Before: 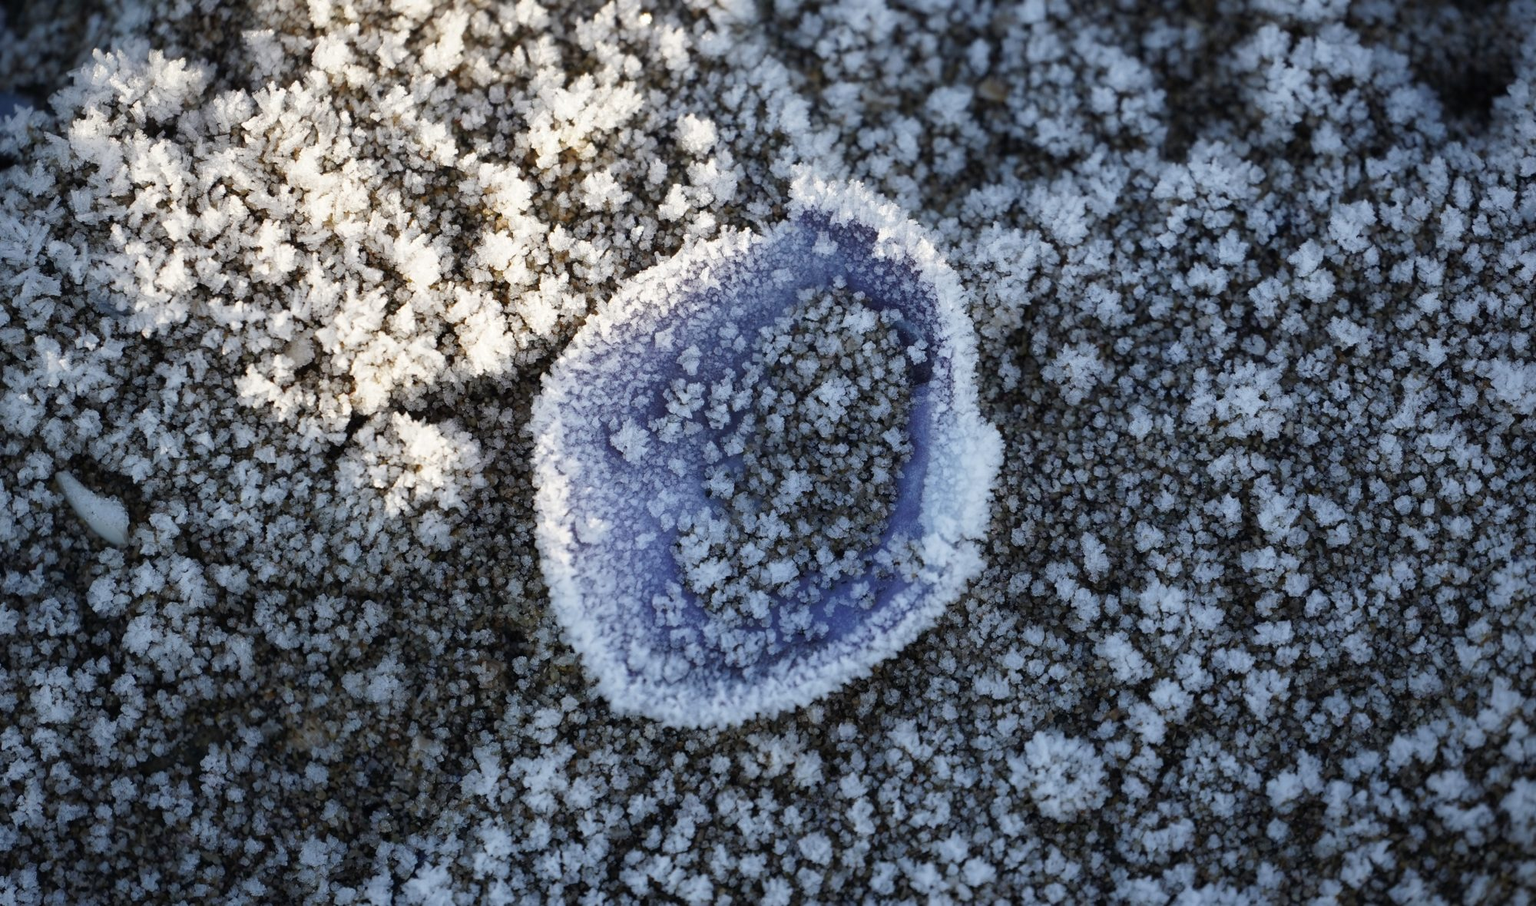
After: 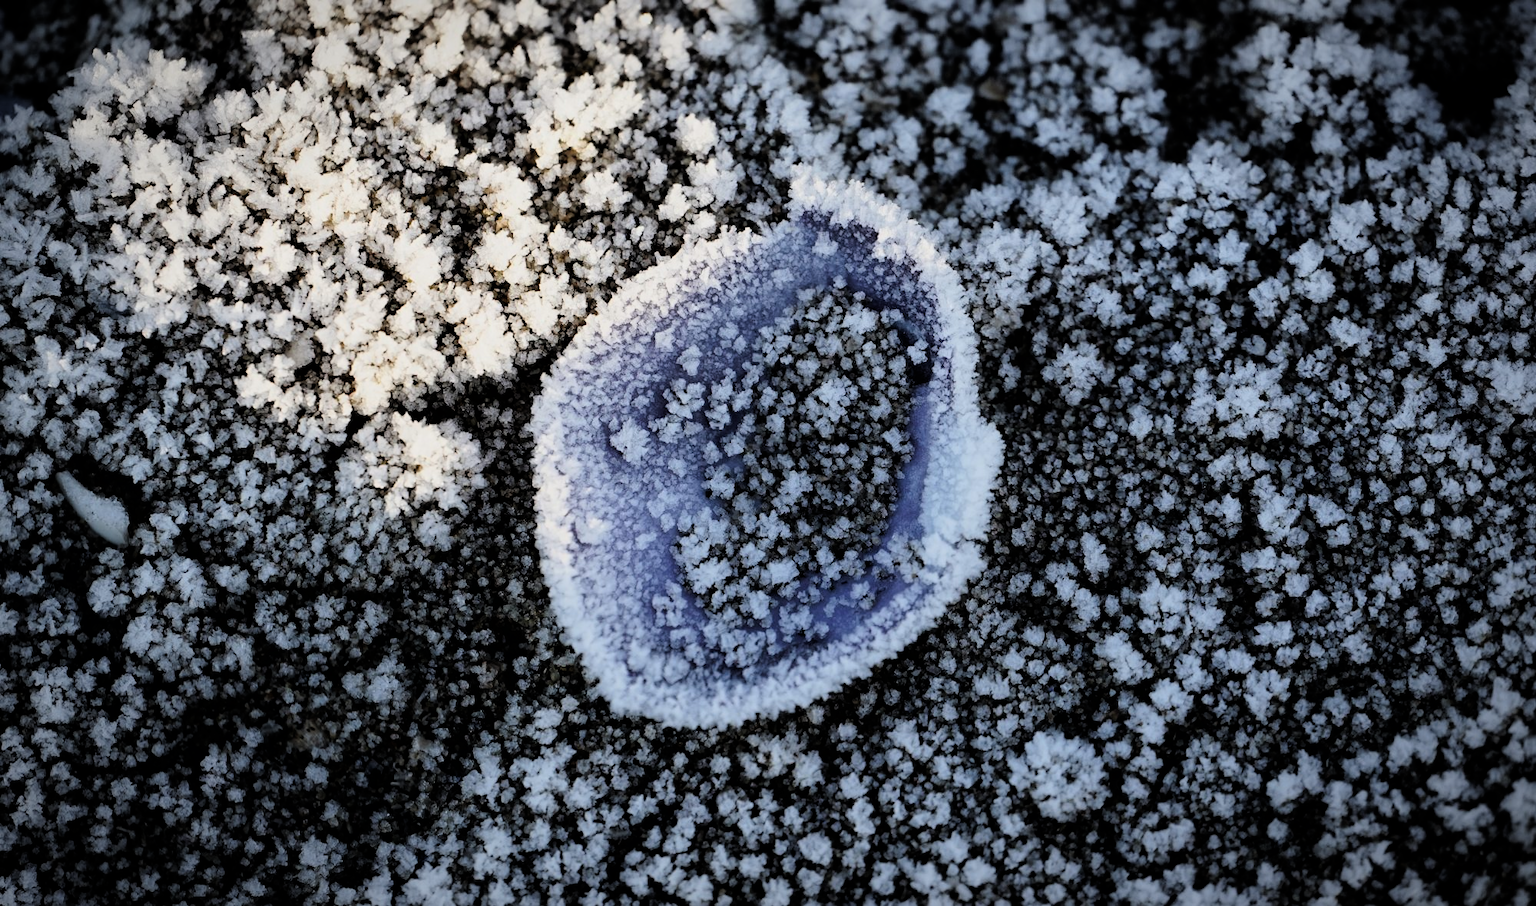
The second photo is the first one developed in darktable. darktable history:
vignetting: brightness -0.413, saturation -0.308, automatic ratio true
filmic rgb: black relative exposure -5.02 EV, white relative exposure 4 EV, hardness 2.9, contrast 1.509, color science v6 (2022), enable highlight reconstruction true
